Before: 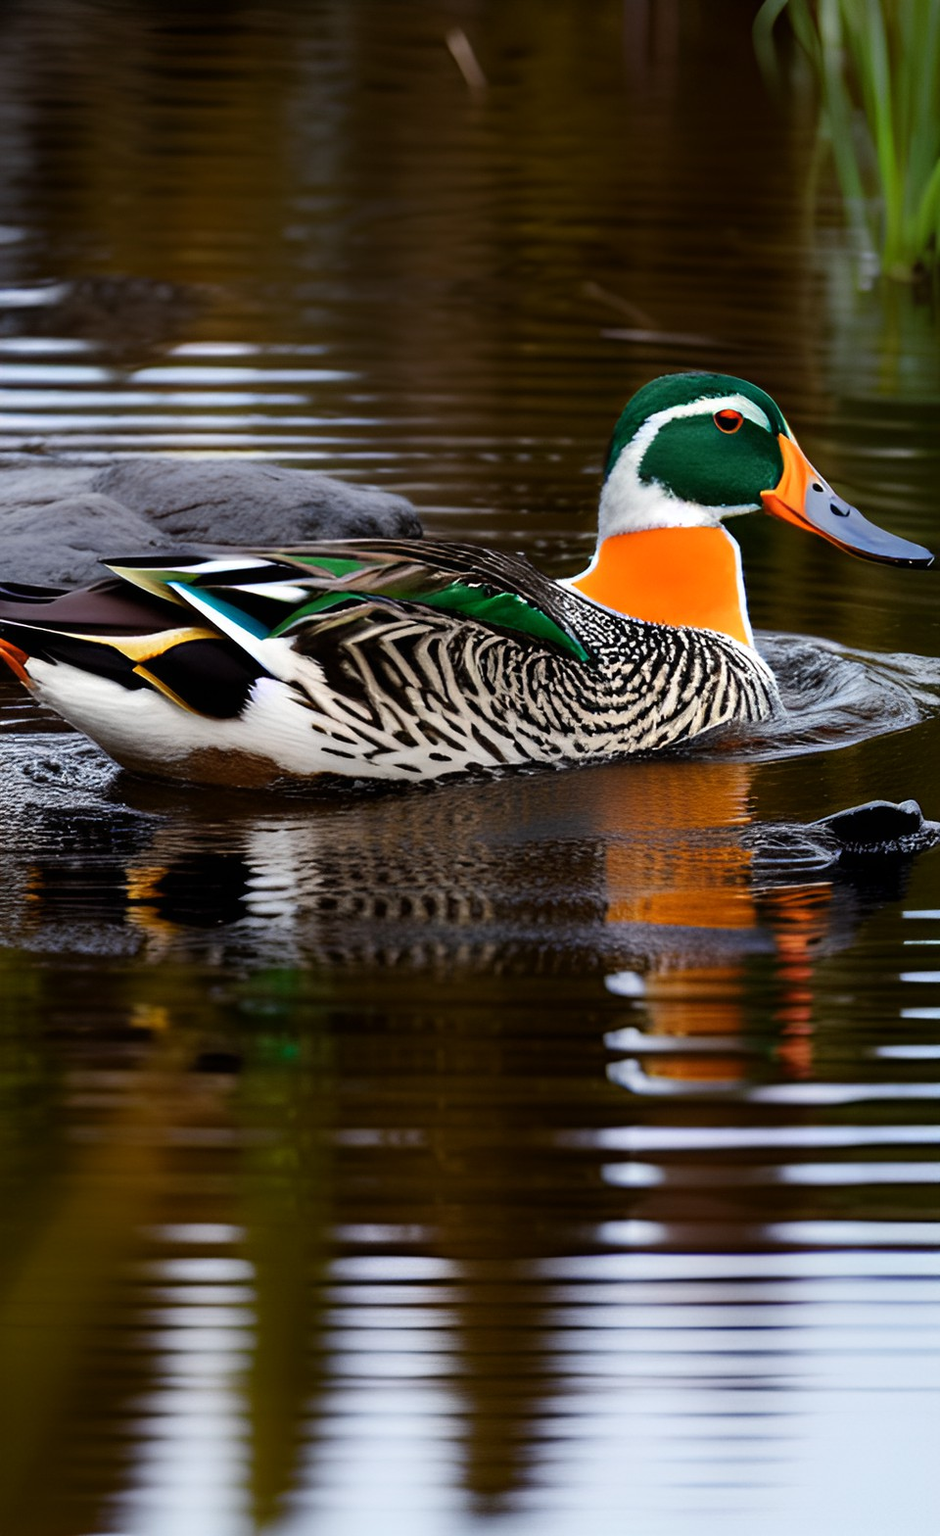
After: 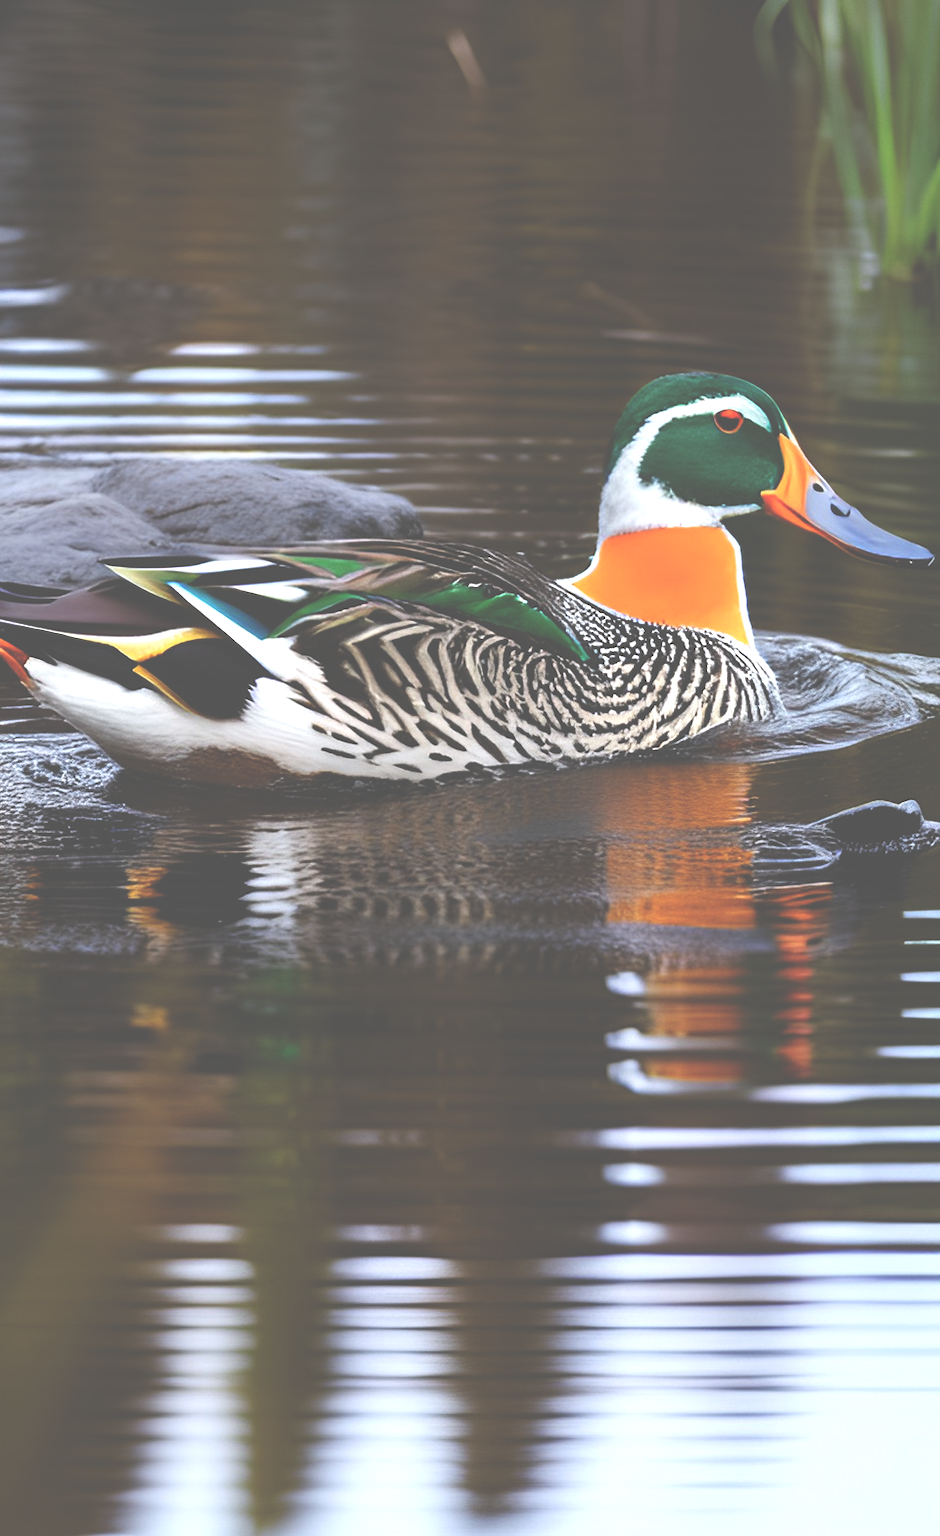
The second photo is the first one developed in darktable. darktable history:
exposure: black level correction -0.071, exposure 0.5 EV, compensate highlight preservation false
white balance: red 0.976, blue 1.04
